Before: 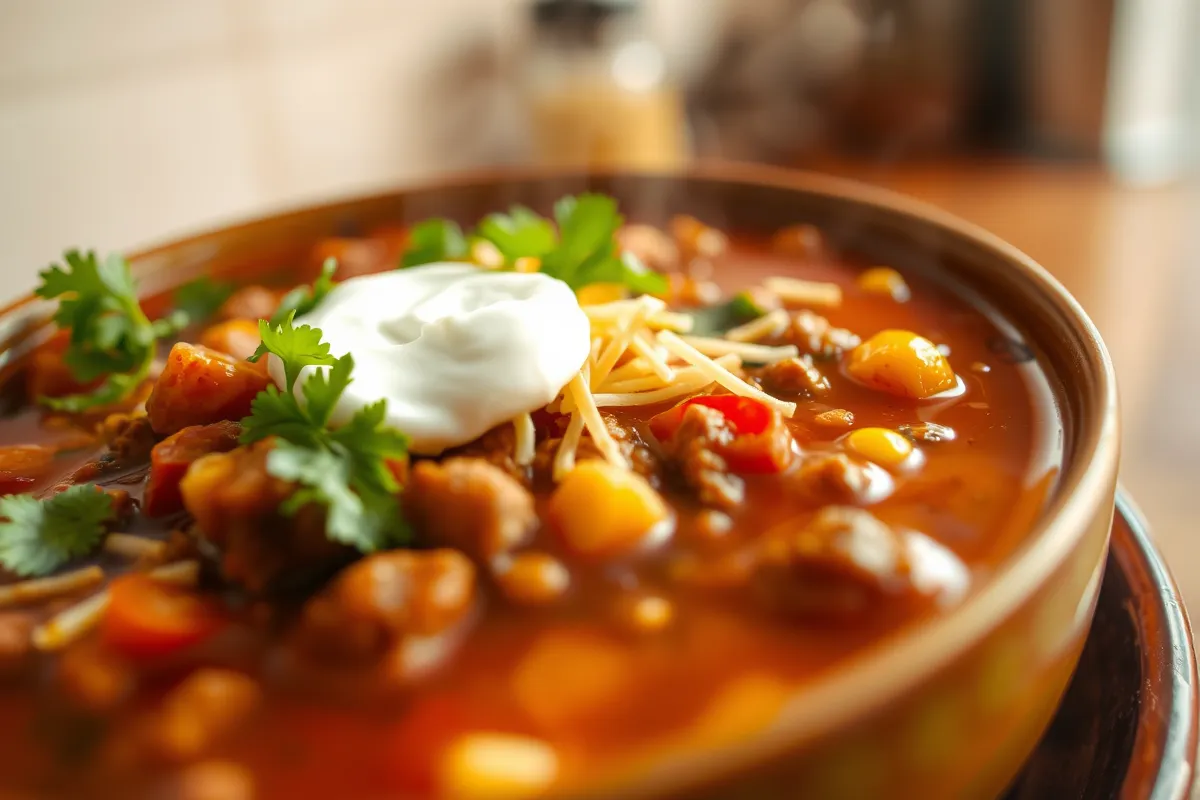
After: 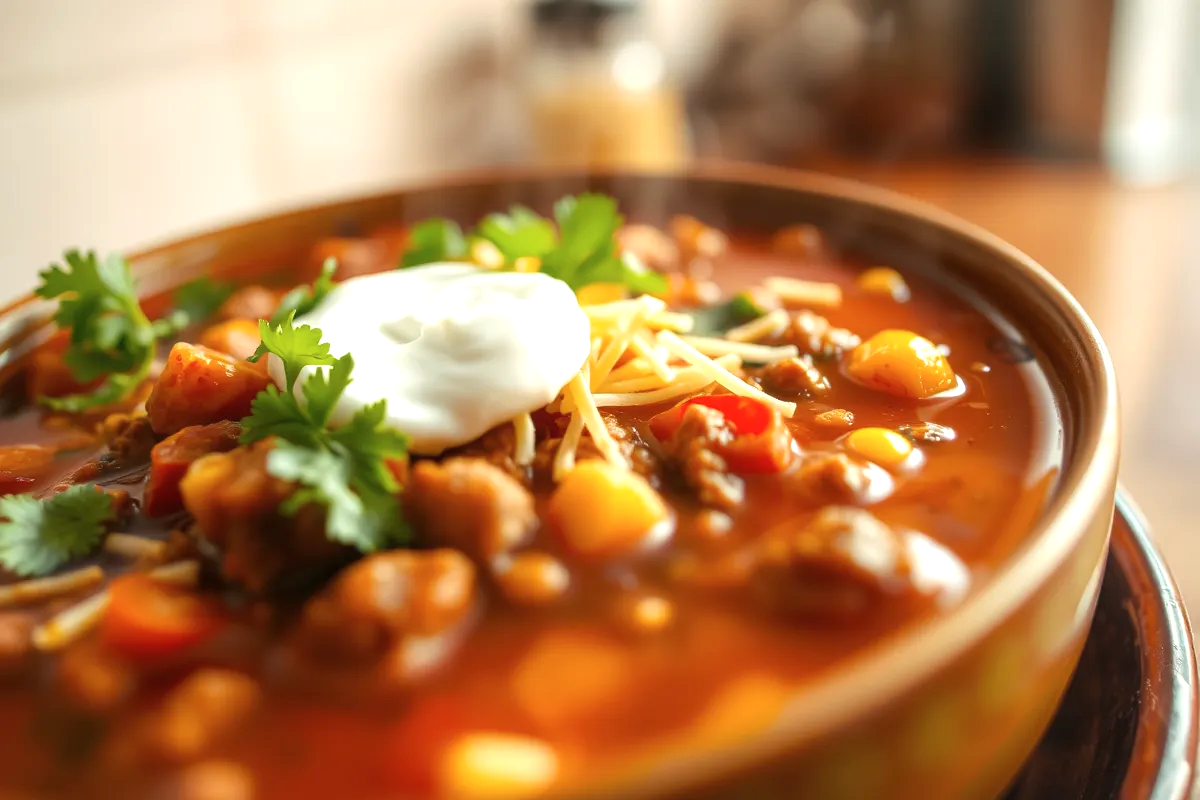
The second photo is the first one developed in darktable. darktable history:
contrast brightness saturation: saturation -0.05
exposure: exposure 0.375 EV, compensate highlight preservation false
